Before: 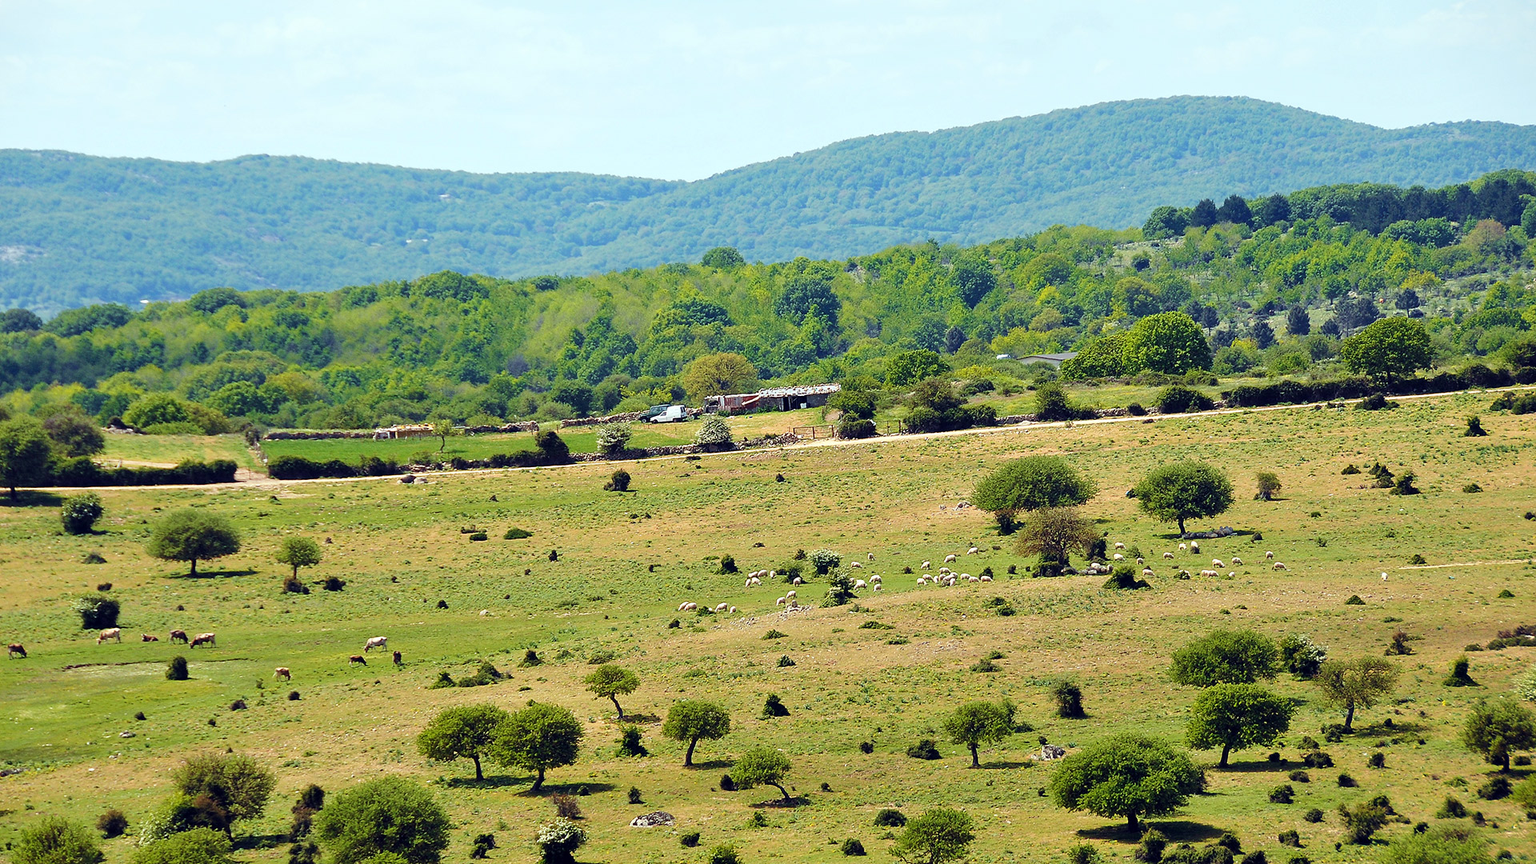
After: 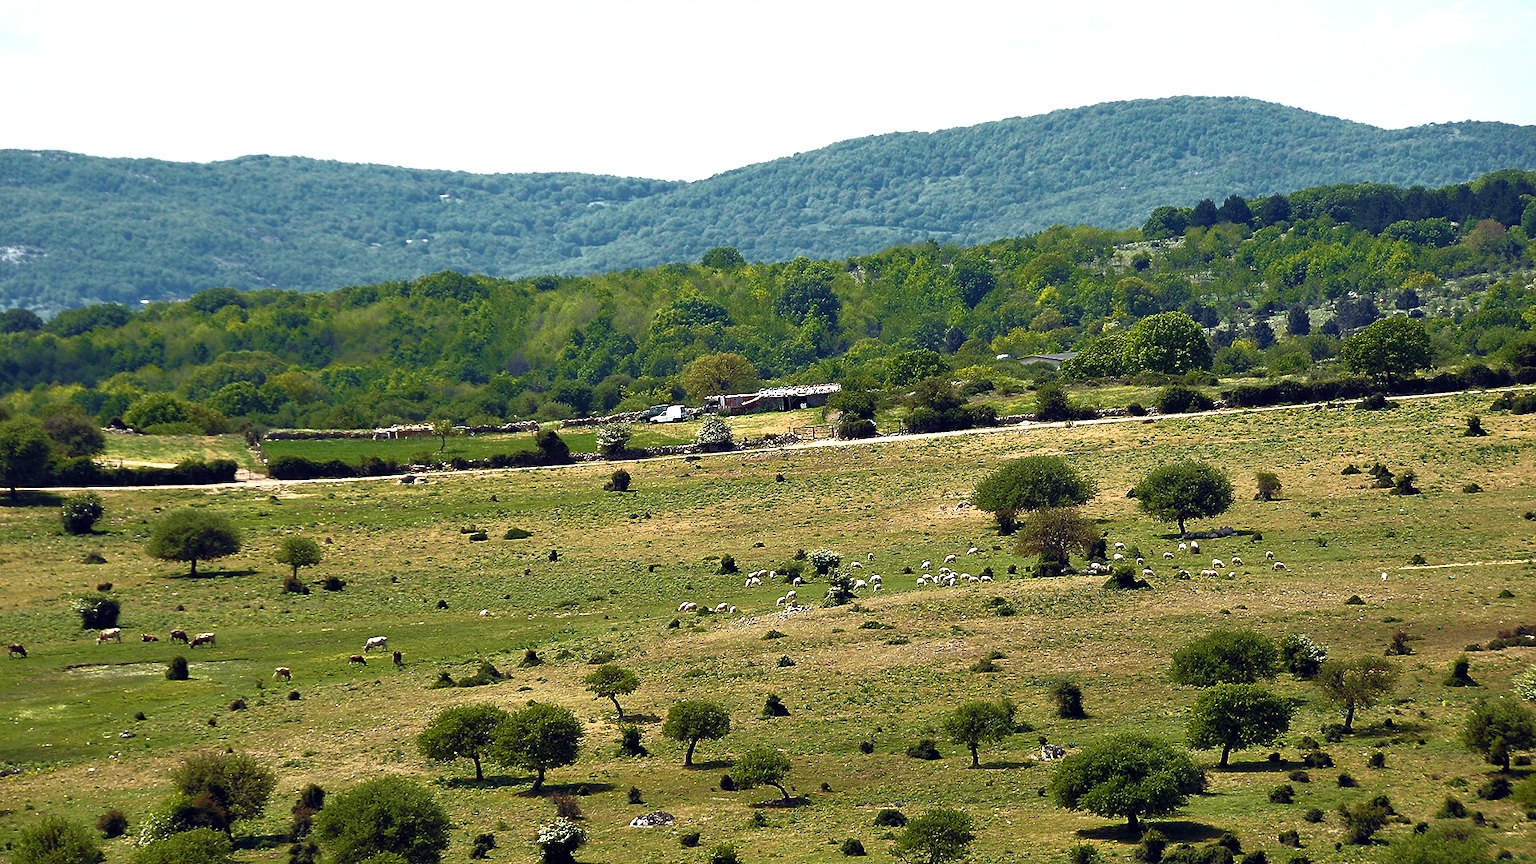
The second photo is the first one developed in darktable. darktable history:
base curve: curves: ch0 [(0, 0) (0.564, 0.291) (0.802, 0.731) (1, 1)]
exposure: exposure 0.4 EV, compensate highlight preservation false
